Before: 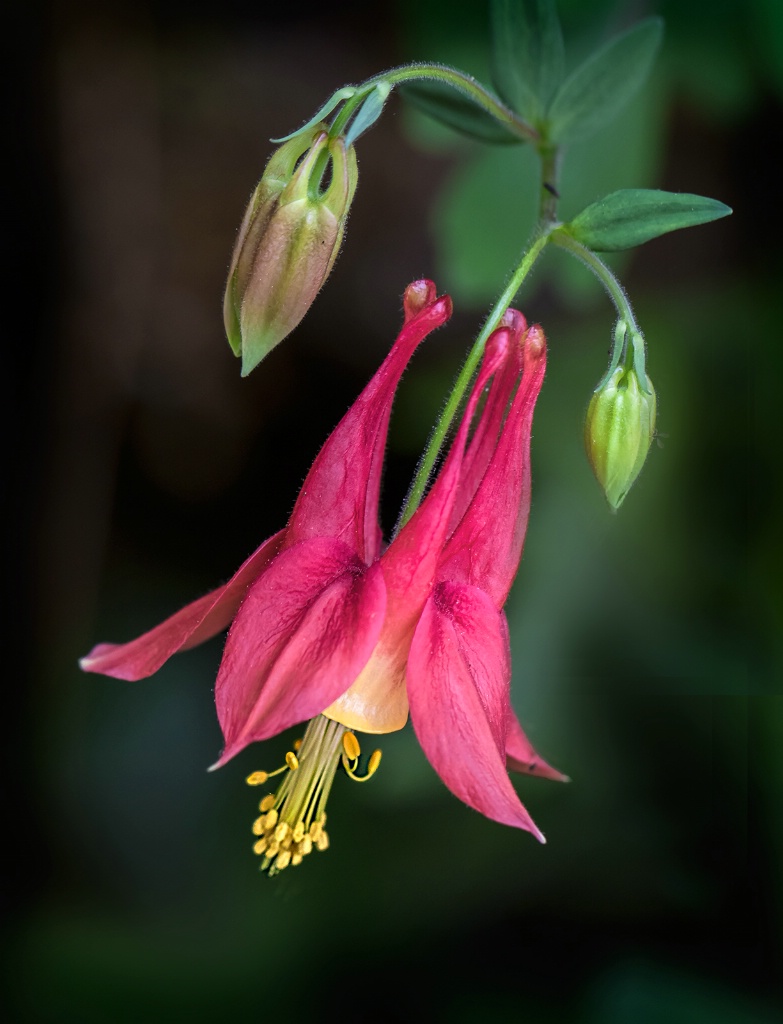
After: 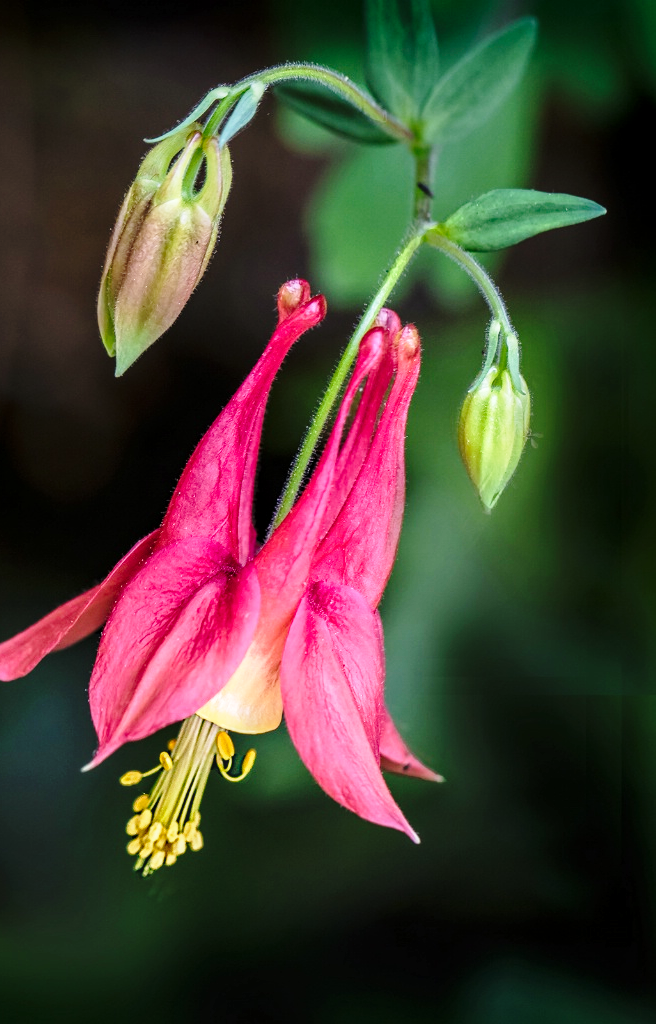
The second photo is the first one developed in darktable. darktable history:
crop: left 16.145%
local contrast: on, module defaults
base curve: curves: ch0 [(0, 0) (0.028, 0.03) (0.121, 0.232) (0.46, 0.748) (0.859, 0.968) (1, 1)], preserve colors none
